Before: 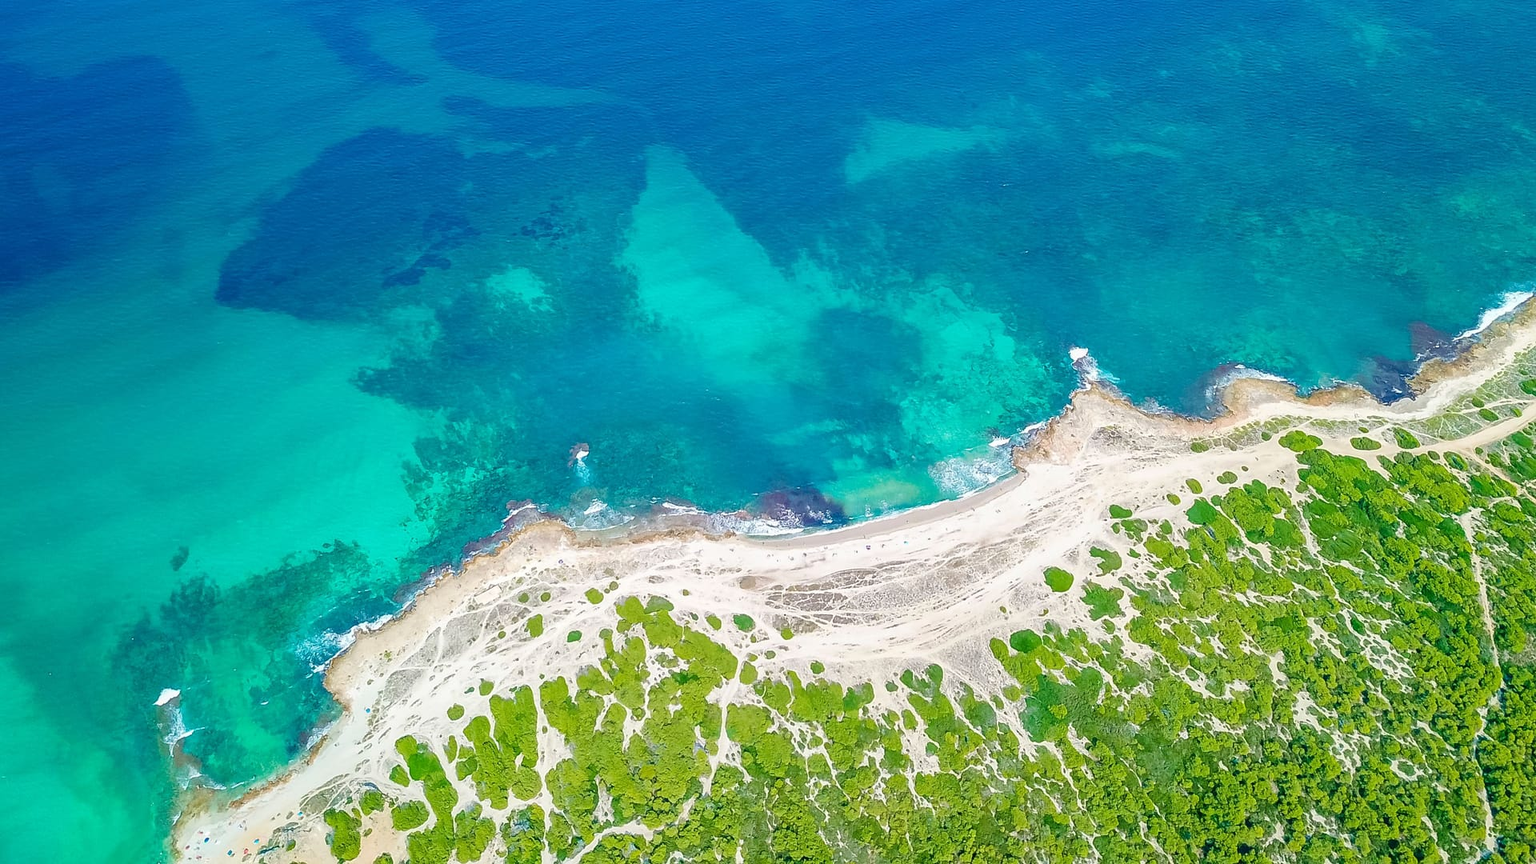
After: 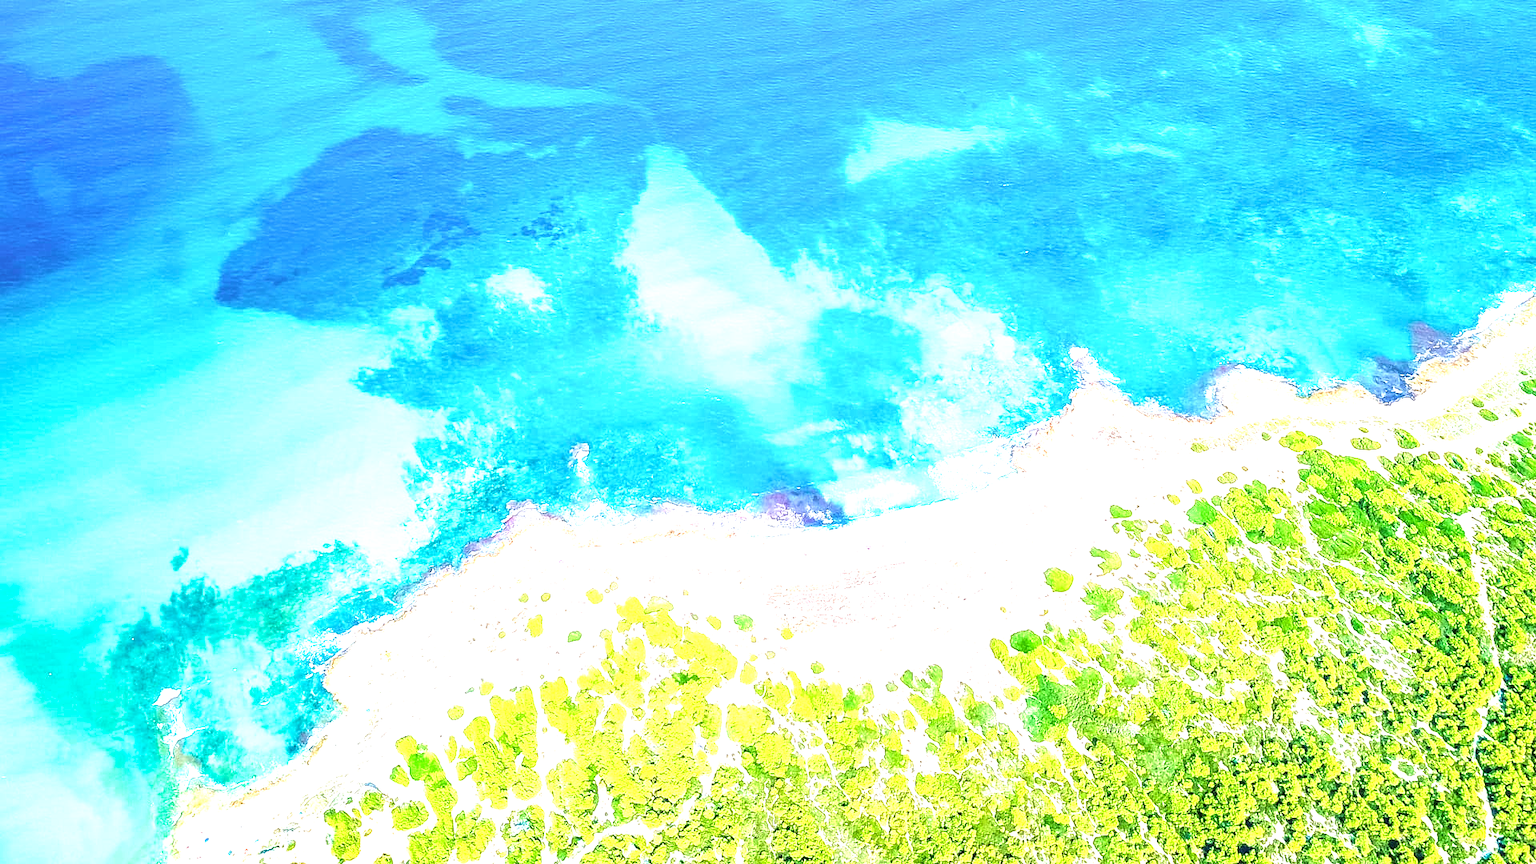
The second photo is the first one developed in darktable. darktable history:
tone curve: curves: ch0 [(0, 0) (0.126, 0.061) (0.362, 0.382) (0.498, 0.498) (0.706, 0.712) (1, 1)]; ch1 [(0, 0) (0.5, 0.522) (0.55, 0.586) (1, 1)]; ch2 [(0, 0) (0.44, 0.424) (0.5, 0.482) (0.537, 0.538) (1, 1)], color space Lab, independent channels, preserve colors none
velvia: strength 15.11%
exposure: black level correction 0, exposure 1.199 EV, compensate exposure bias true, compensate highlight preservation false
local contrast: on, module defaults
tone equalizer: -8 EV -0.781 EV, -7 EV -0.739 EV, -6 EV -0.576 EV, -5 EV -0.422 EV, -3 EV 0.374 EV, -2 EV 0.6 EV, -1 EV 0.696 EV, +0 EV 0.758 EV, edges refinement/feathering 500, mask exposure compensation -1.57 EV, preserve details no
